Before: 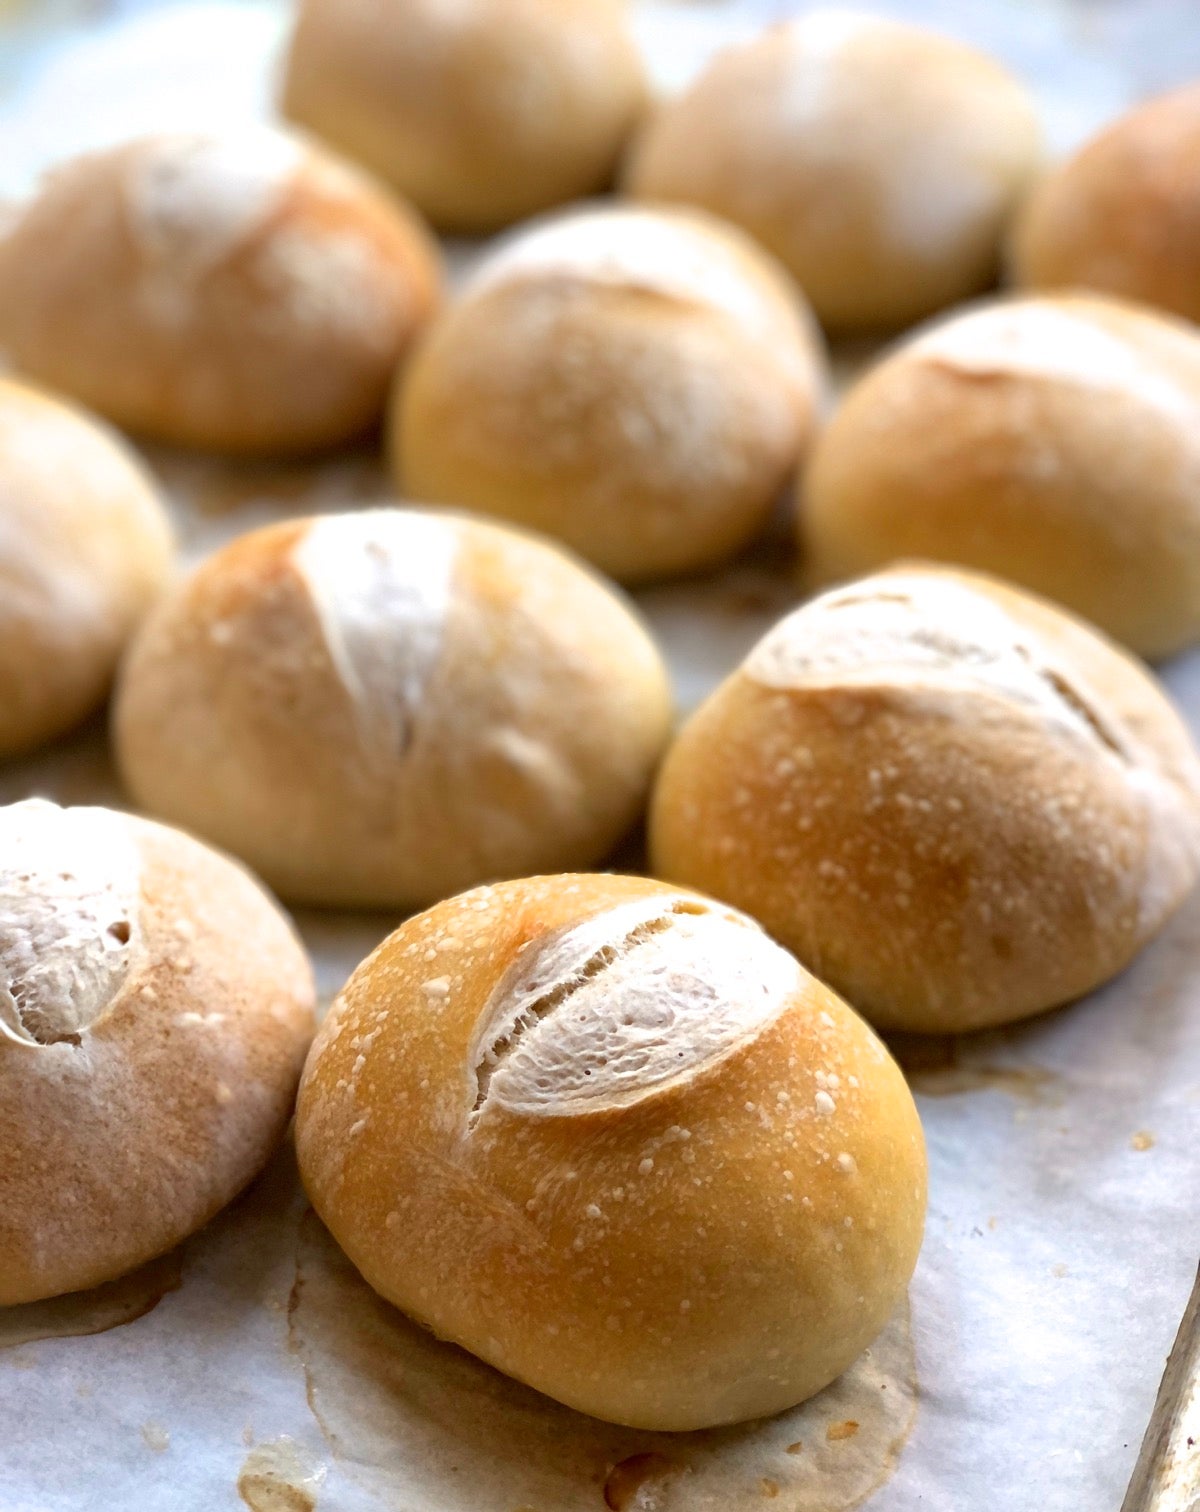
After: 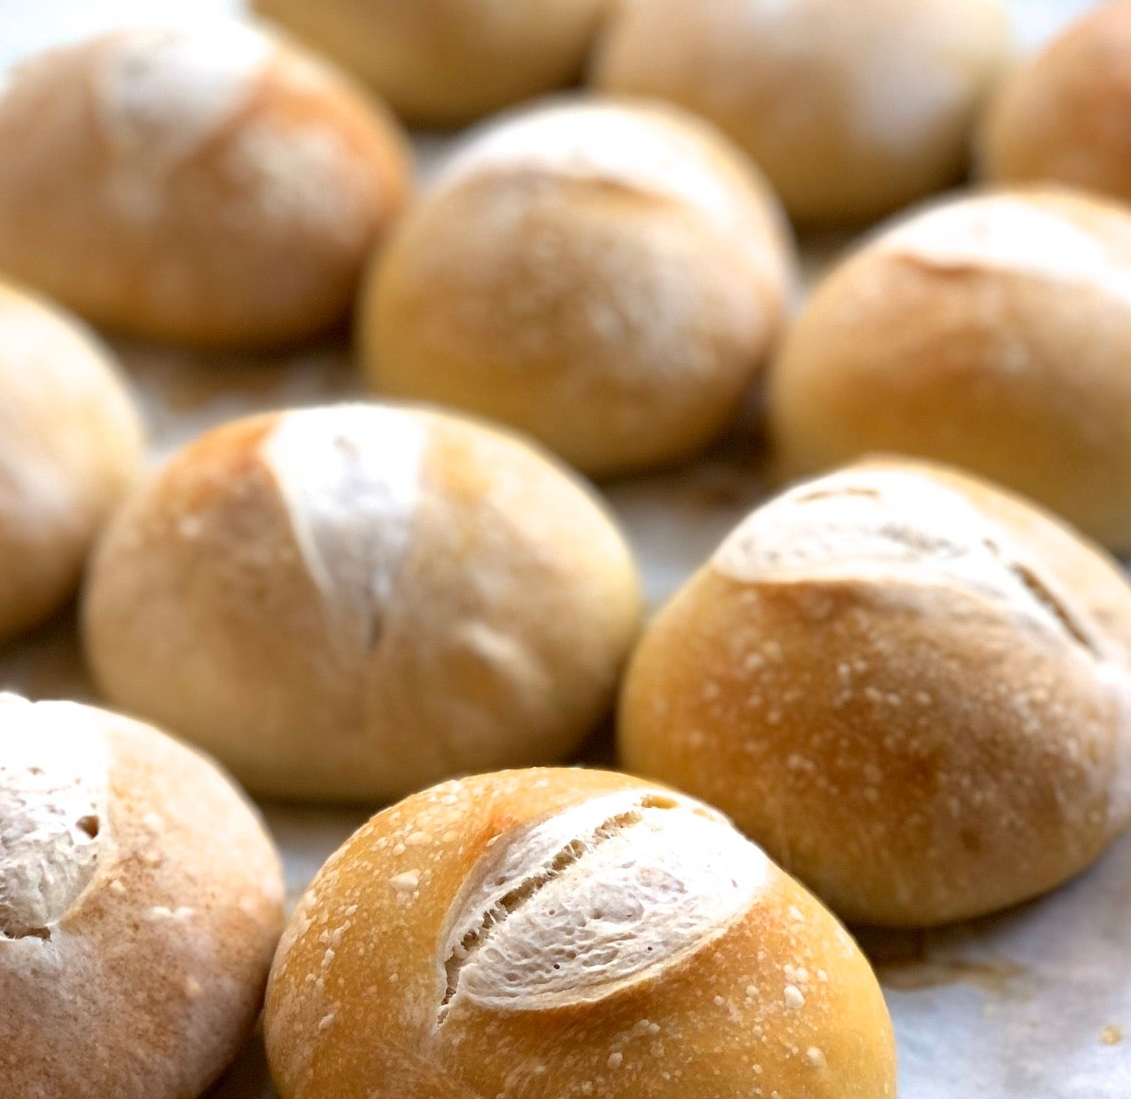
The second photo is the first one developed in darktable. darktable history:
crop: left 2.584%, top 7.042%, right 3.155%, bottom 20.255%
